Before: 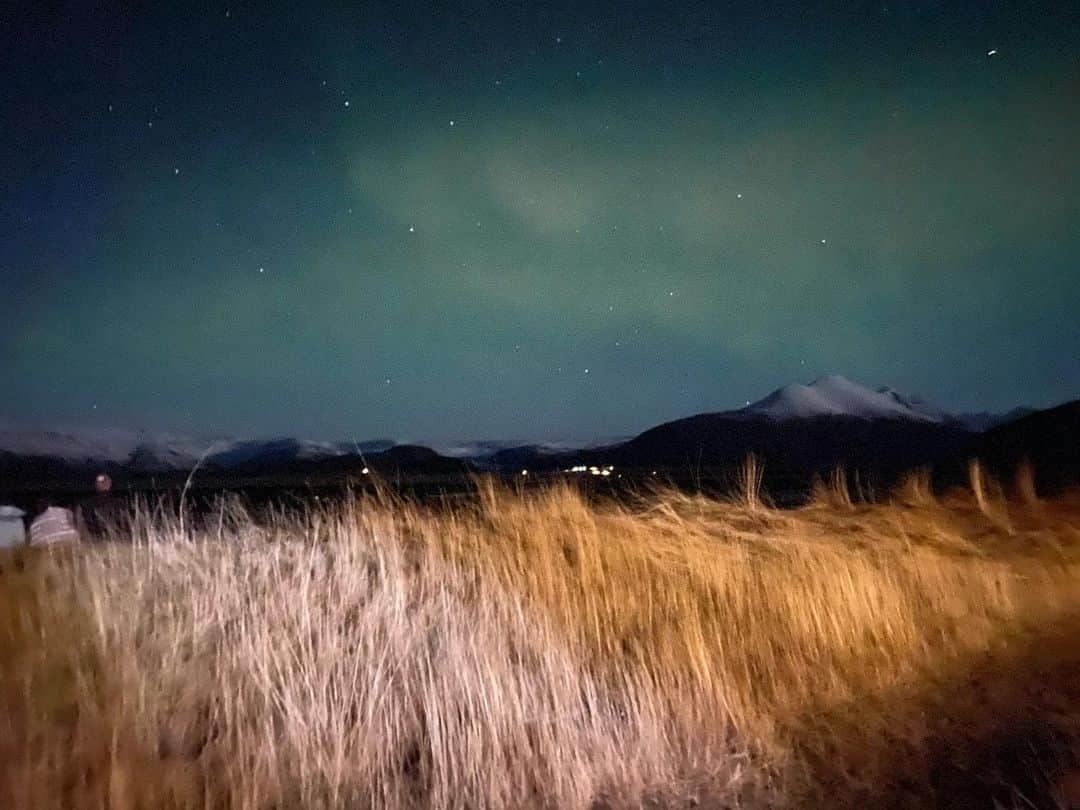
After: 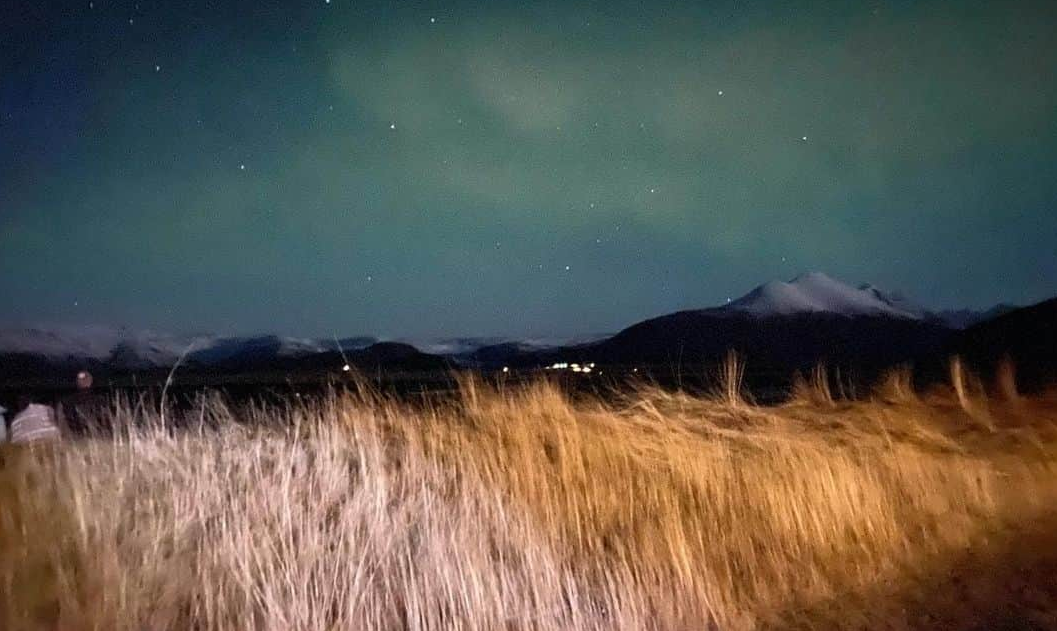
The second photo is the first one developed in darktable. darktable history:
crop and rotate: left 1.818%, top 12.809%, right 0.232%, bottom 9.274%
